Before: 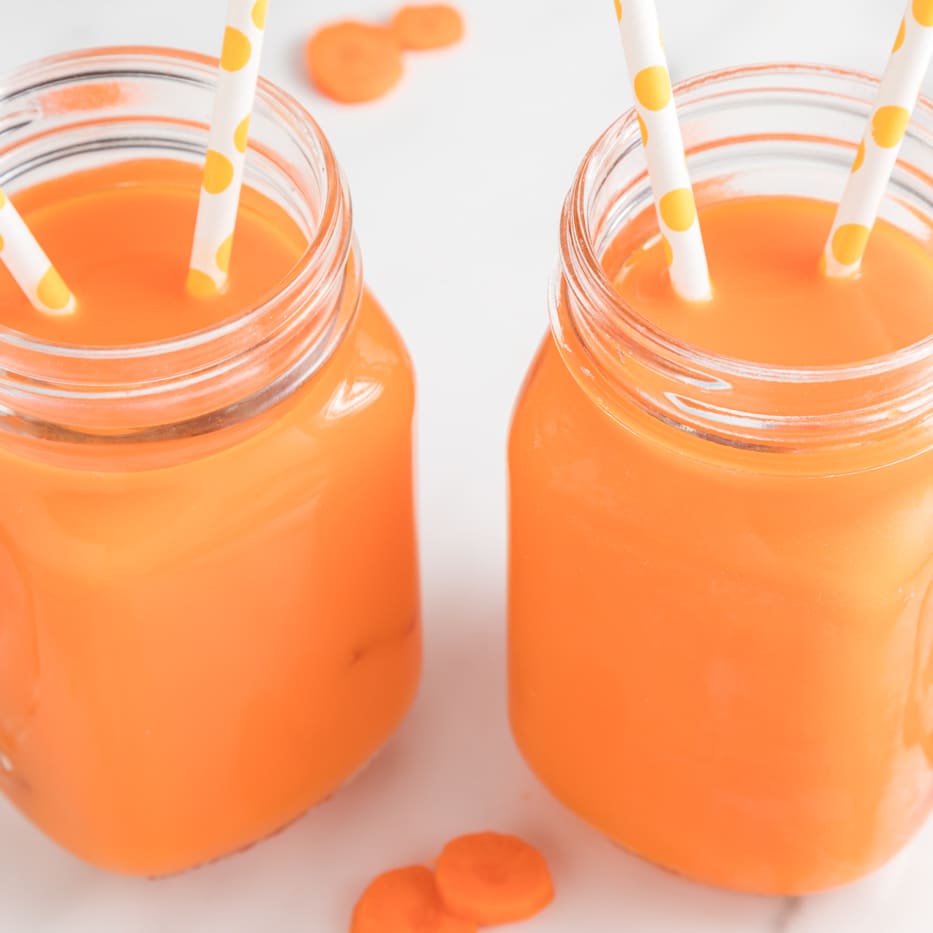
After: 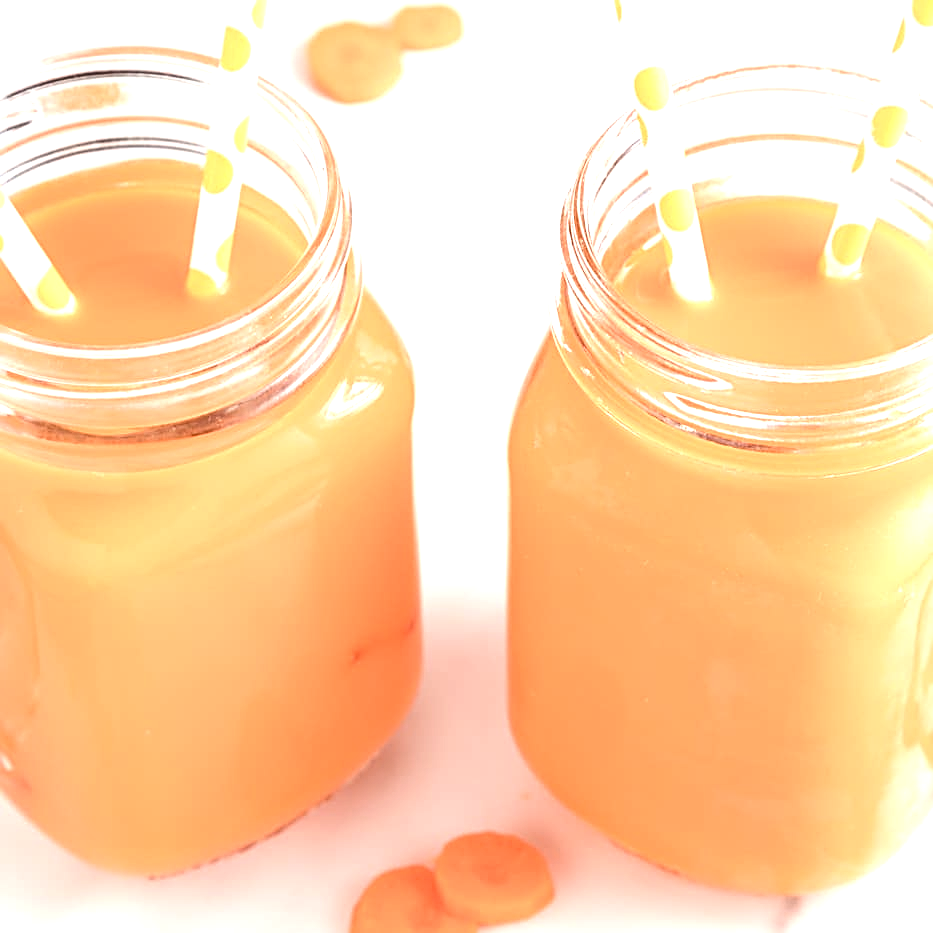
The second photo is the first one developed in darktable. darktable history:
sharpen: radius 2.676, amount 0.669
color balance rgb: shadows lift › chroma 1%, shadows lift › hue 28.8°, power › hue 60°, highlights gain › chroma 1%, highlights gain › hue 60°, global offset › luminance 0.25%, perceptual saturation grading › highlights -20%, perceptual saturation grading › shadows 20%, perceptual brilliance grading › highlights 5%, perceptual brilliance grading › shadows -10%, global vibrance 19.67%
tone equalizer: -8 EV -0.75 EV, -7 EV -0.7 EV, -6 EV -0.6 EV, -5 EV -0.4 EV, -3 EV 0.4 EV, -2 EV 0.6 EV, -1 EV 0.7 EV, +0 EV 0.75 EV, edges refinement/feathering 500, mask exposure compensation -1.57 EV, preserve details no
